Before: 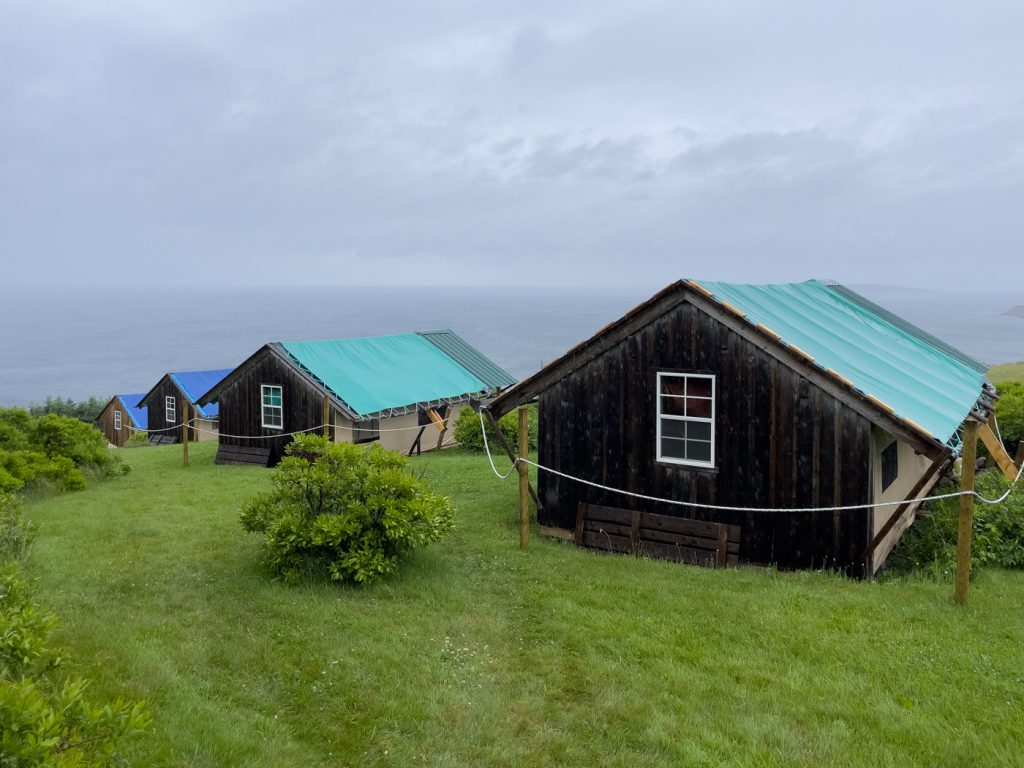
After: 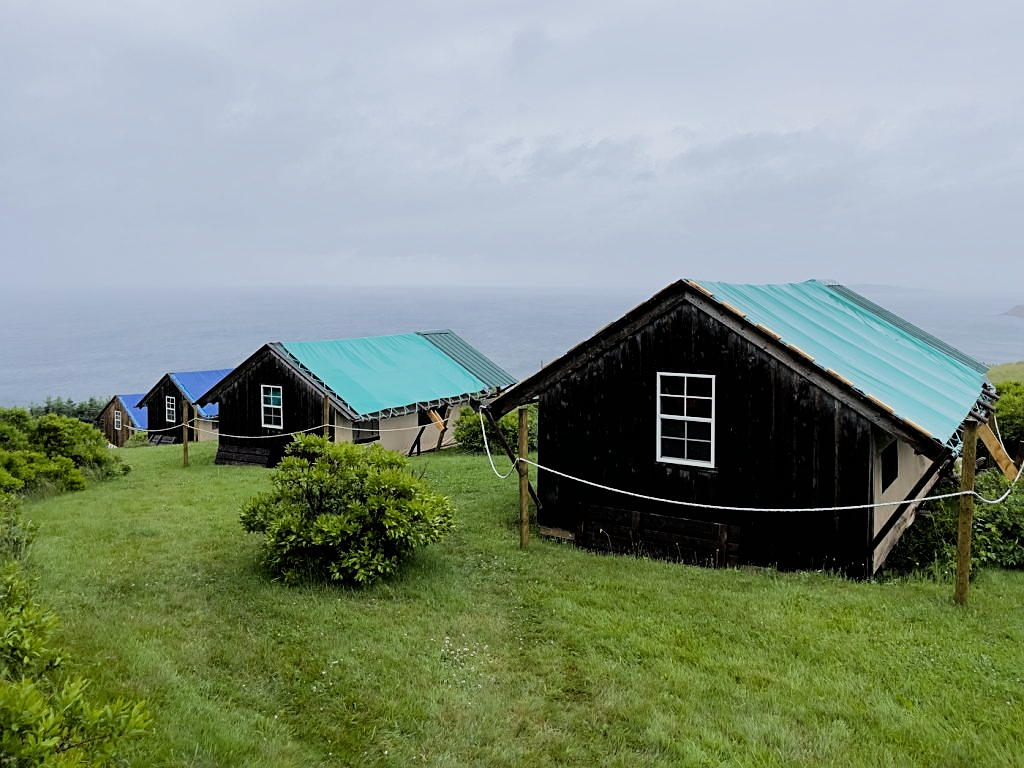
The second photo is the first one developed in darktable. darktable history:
sharpen: on, module defaults
levels: levels [0, 0.492, 0.984]
filmic rgb: black relative exposure -5 EV, hardness 2.88, contrast 1.3, highlights saturation mix -30%
